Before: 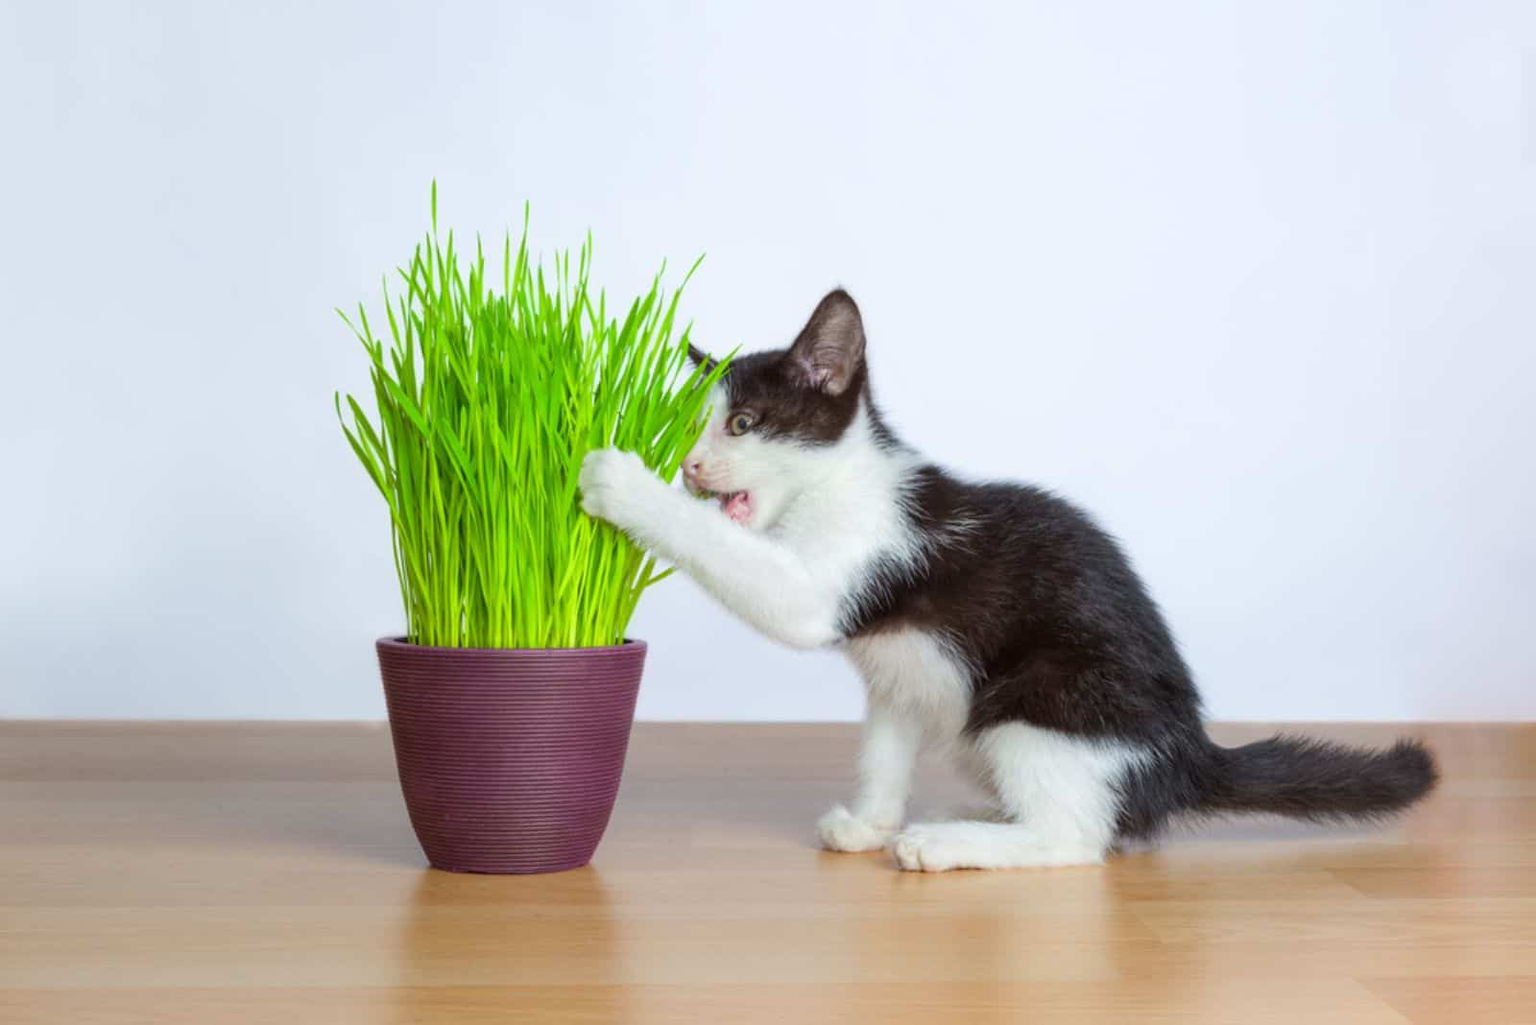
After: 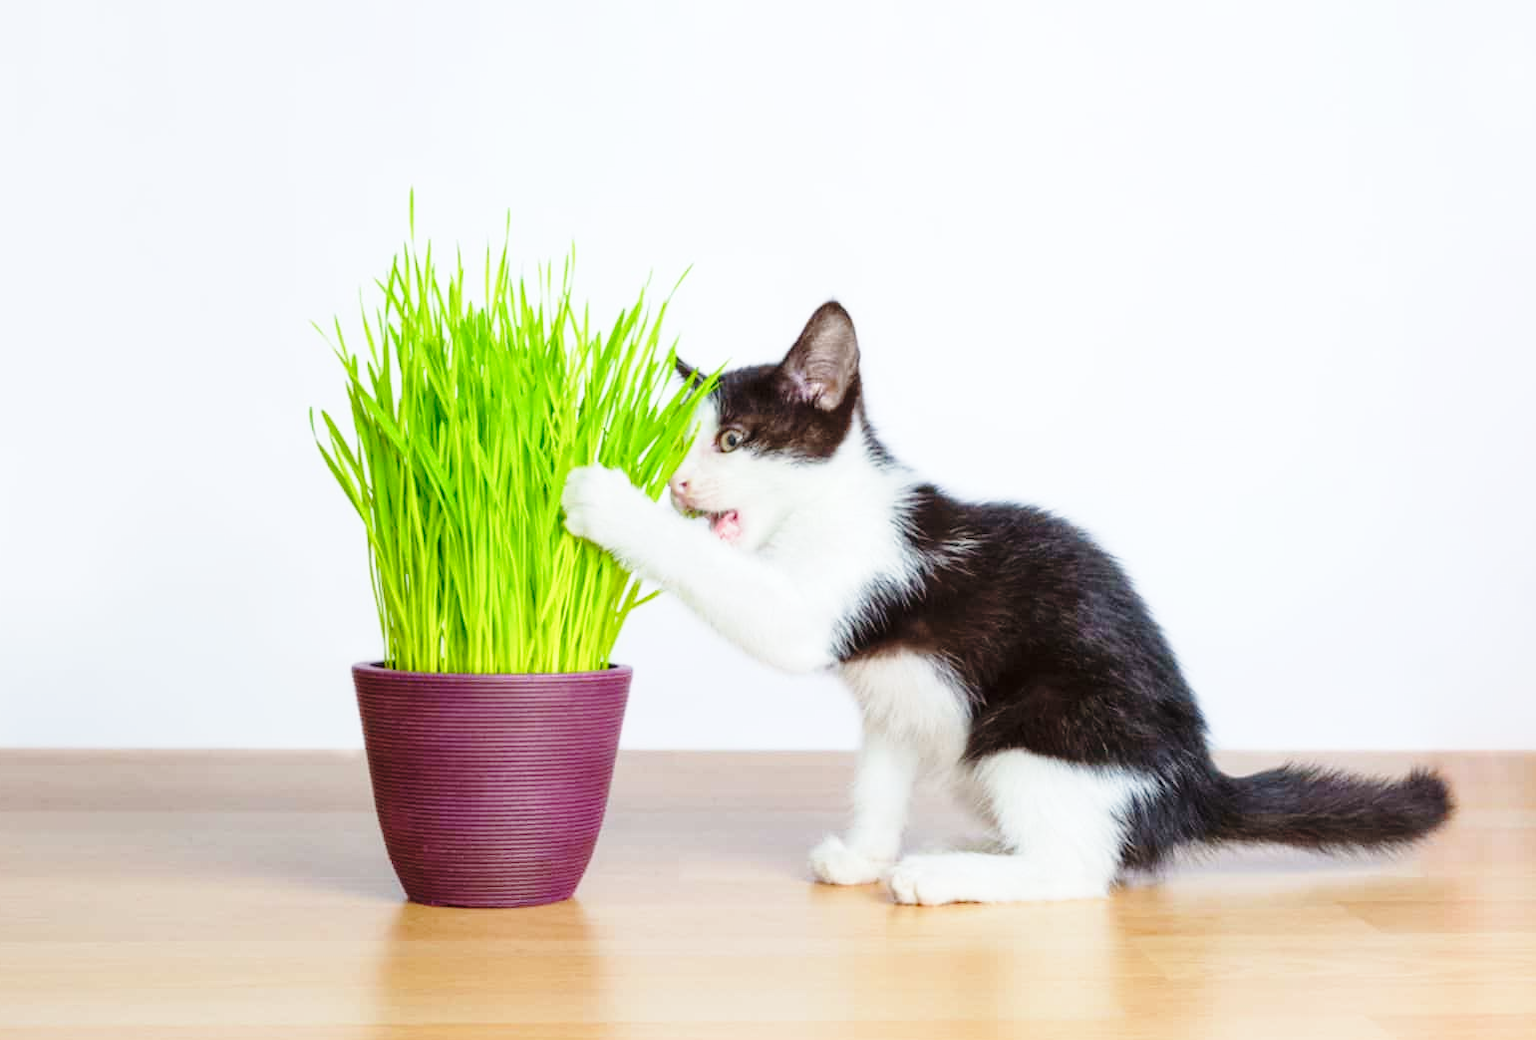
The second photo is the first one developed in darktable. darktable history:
crop and rotate: left 2.536%, right 1.107%, bottom 2.246%
base curve: curves: ch0 [(0, 0) (0.028, 0.03) (0.121, 0.232) (0.46, 0.748) (0.859, 0.968) (1, 1)], preserve colors none
